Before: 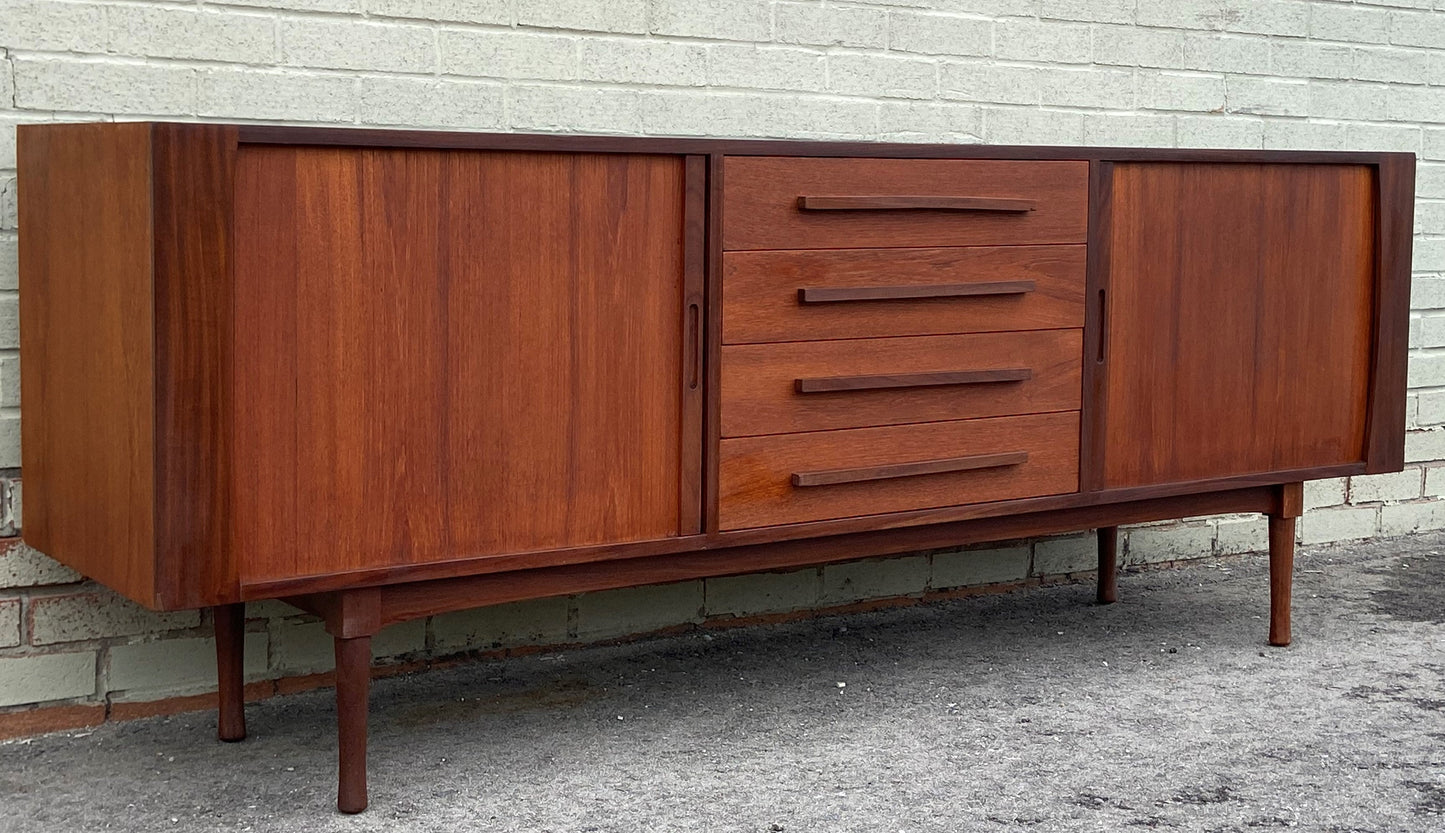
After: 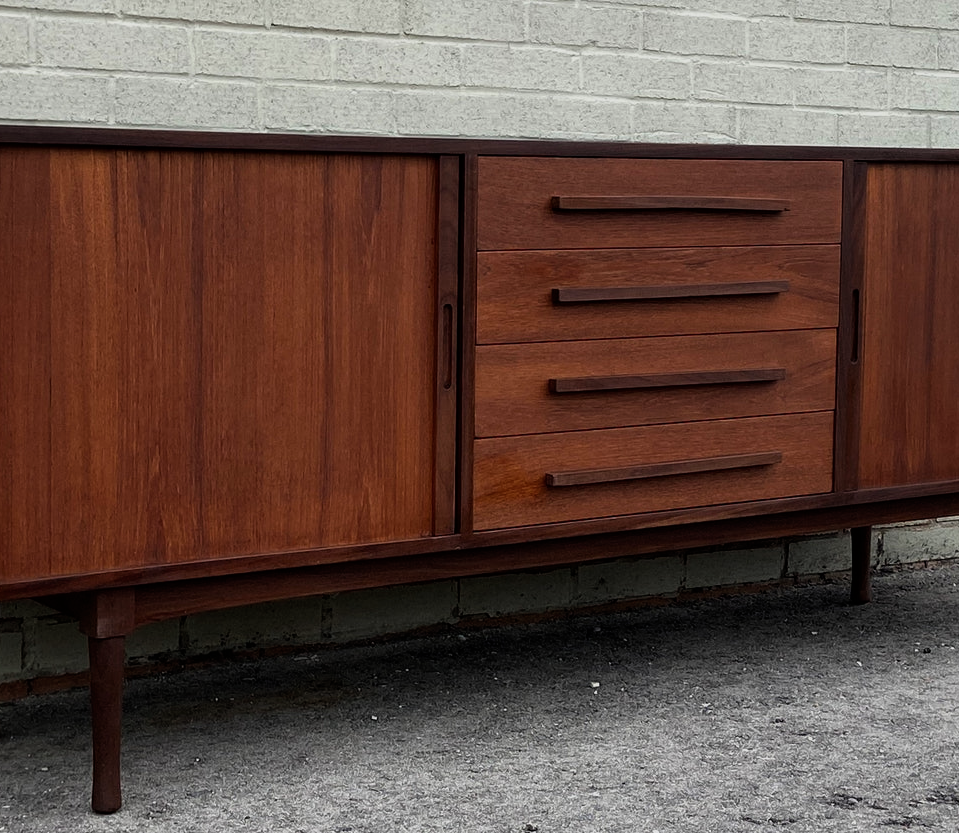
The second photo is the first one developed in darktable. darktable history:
crop: left 17.082%, right 16.509%
filmic rgb: black relative exposure -7.99 EV, white relative exposure 2.47 EV, hardness 6.36
exposure: black level correction 0, exposure -0.685 EV, compensate highlight preservation false
